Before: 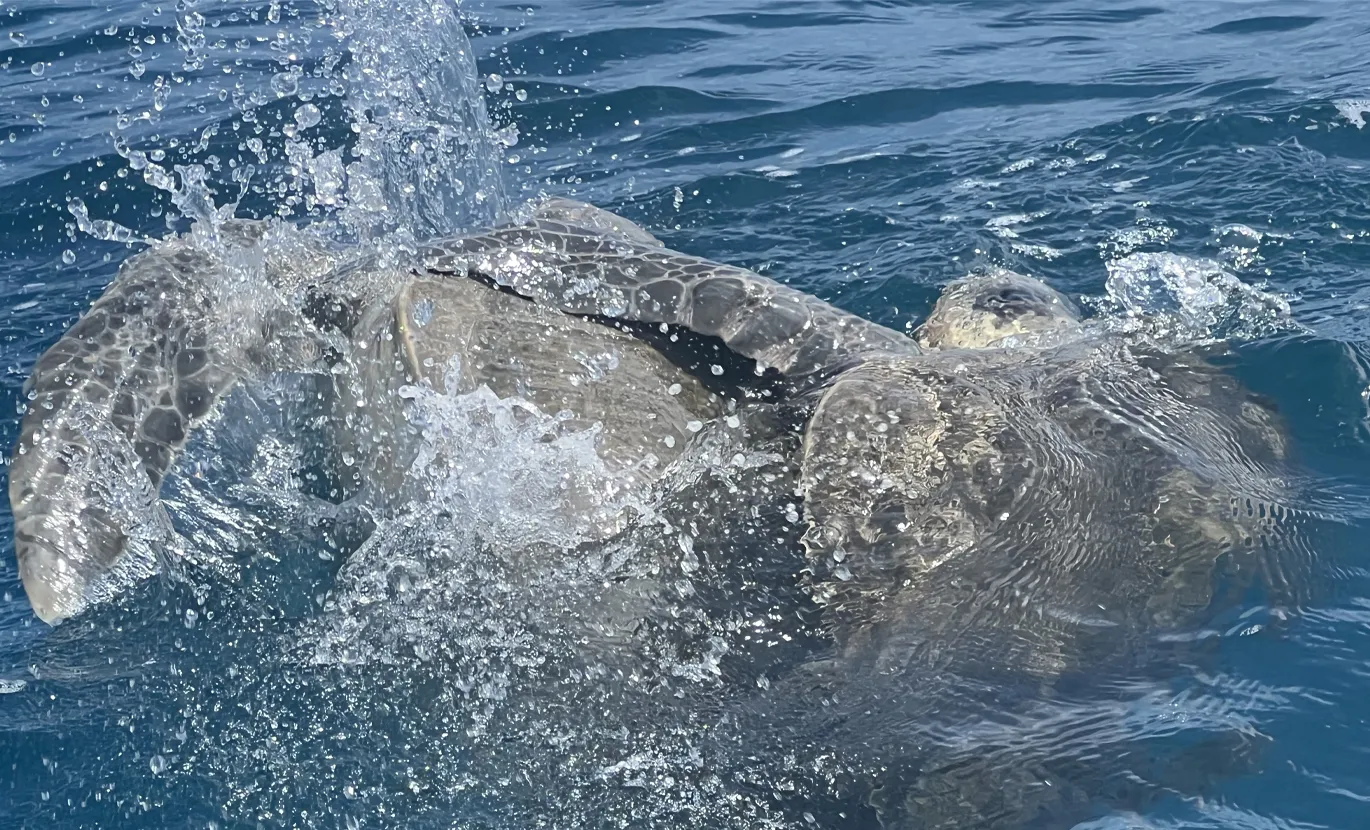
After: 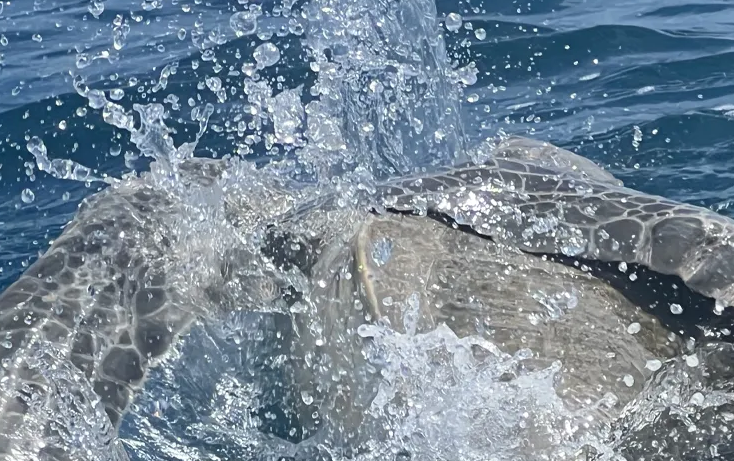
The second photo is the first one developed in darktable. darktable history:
crop and rotate: left 3.032%, top 7.432%, right 43.347%, bottom 37.019%
